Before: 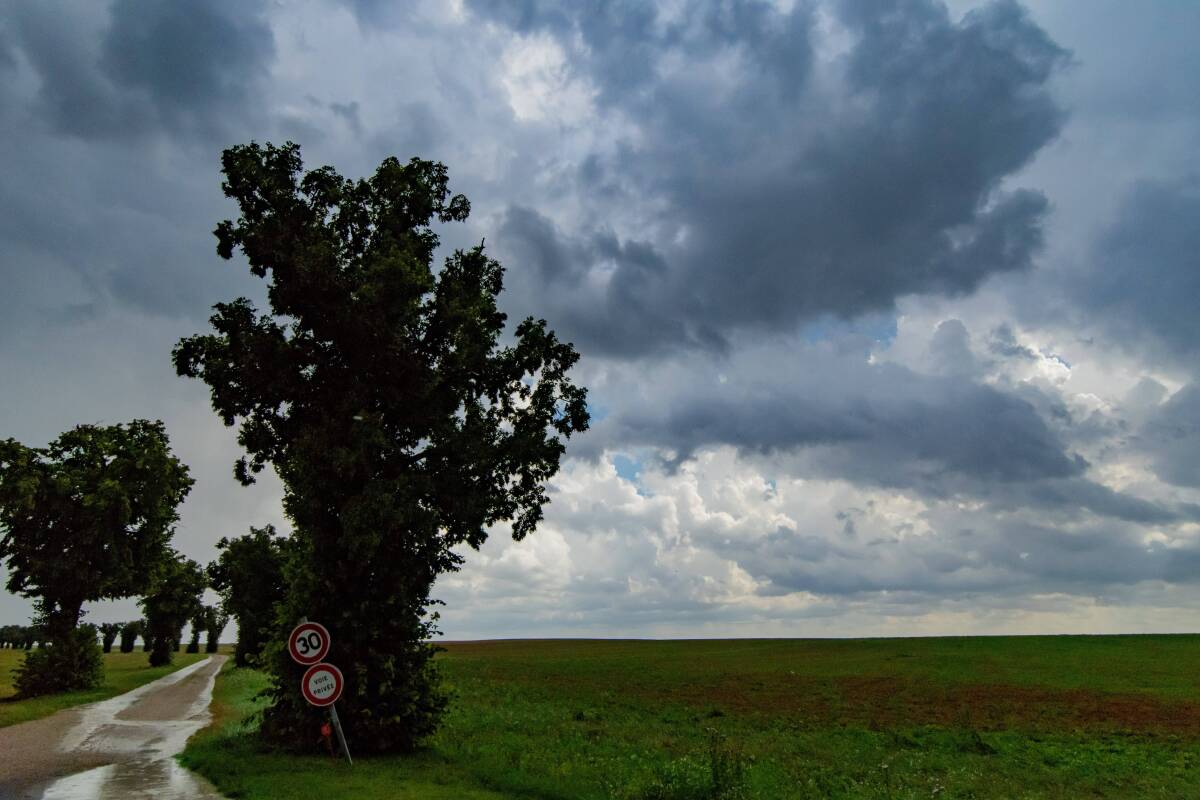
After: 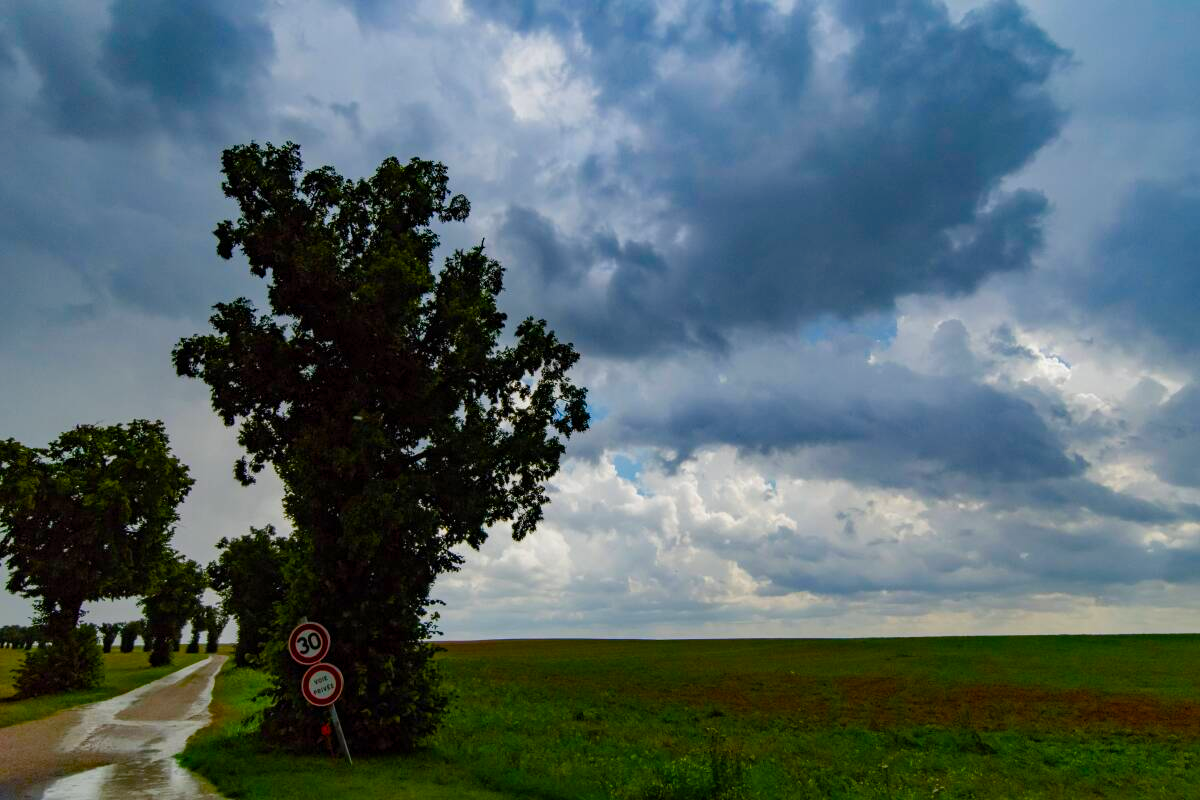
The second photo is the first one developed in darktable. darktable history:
color balance rgb: linear chroma grading › global chroma 14.97%, perceptual saturation grading › global saturation 20%, perceptual saturation grading › highlights -24.829%, perceptual saturation grading › shadows 50.451%
